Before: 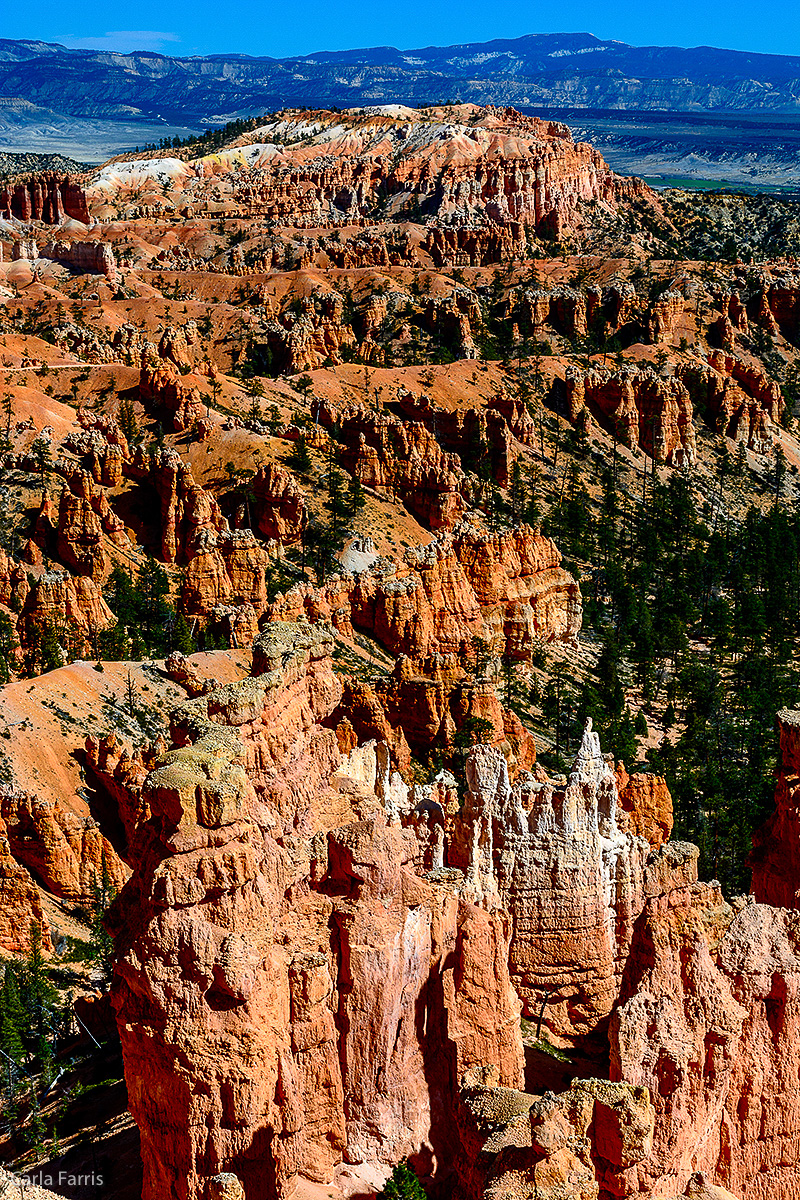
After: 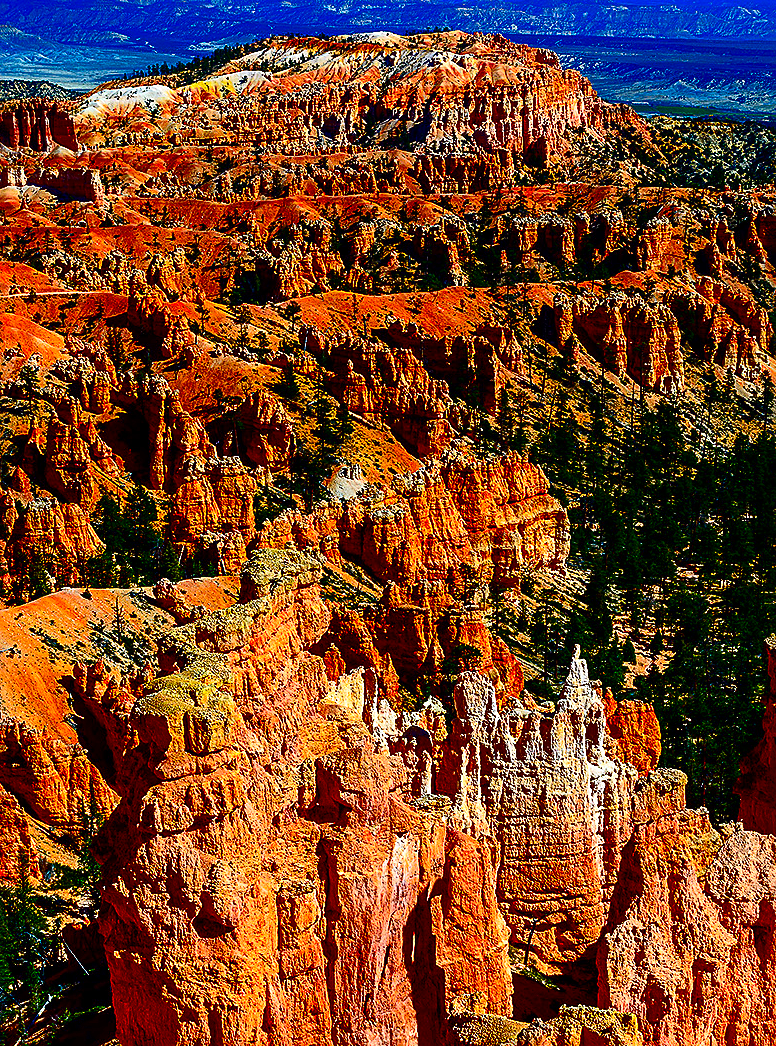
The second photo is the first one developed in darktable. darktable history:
sharpen: on, module defaults
crop: left 1.507%, top 6.147%, right 1.379%, bottom 6.637%
color correction: saturation 1.8
contrast brightness saturation: contrast 0.19, brightness -0.24, saturation 0.11
